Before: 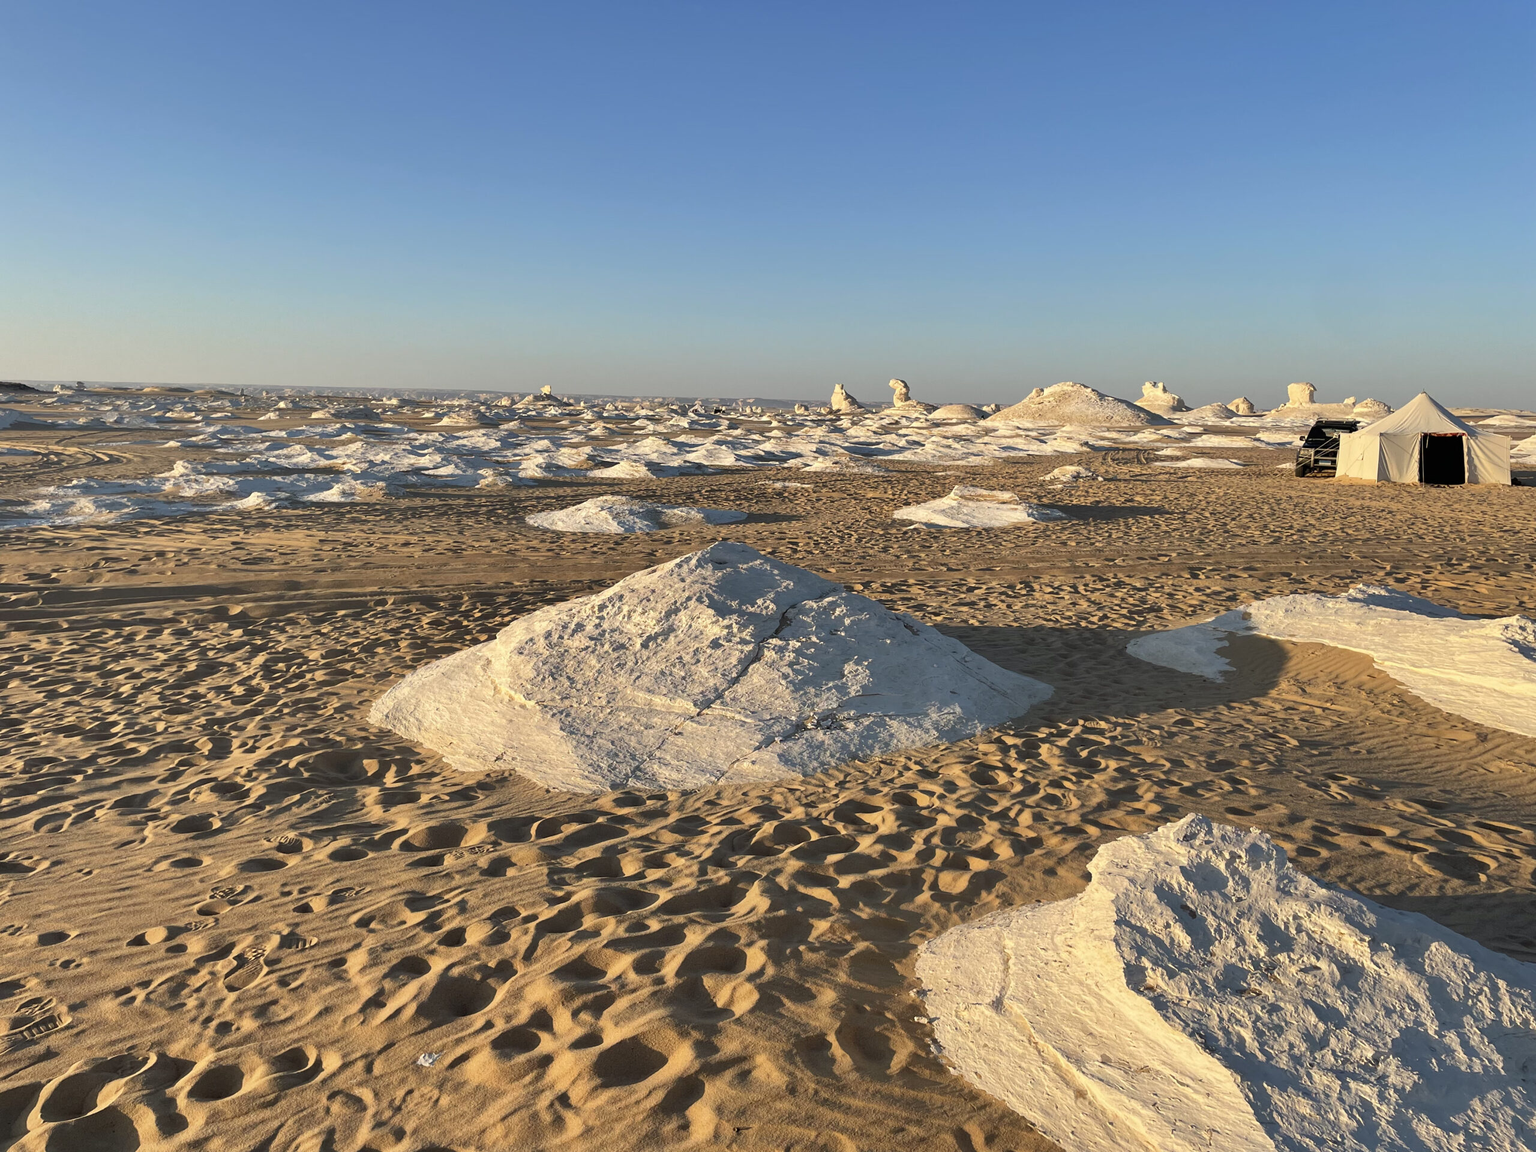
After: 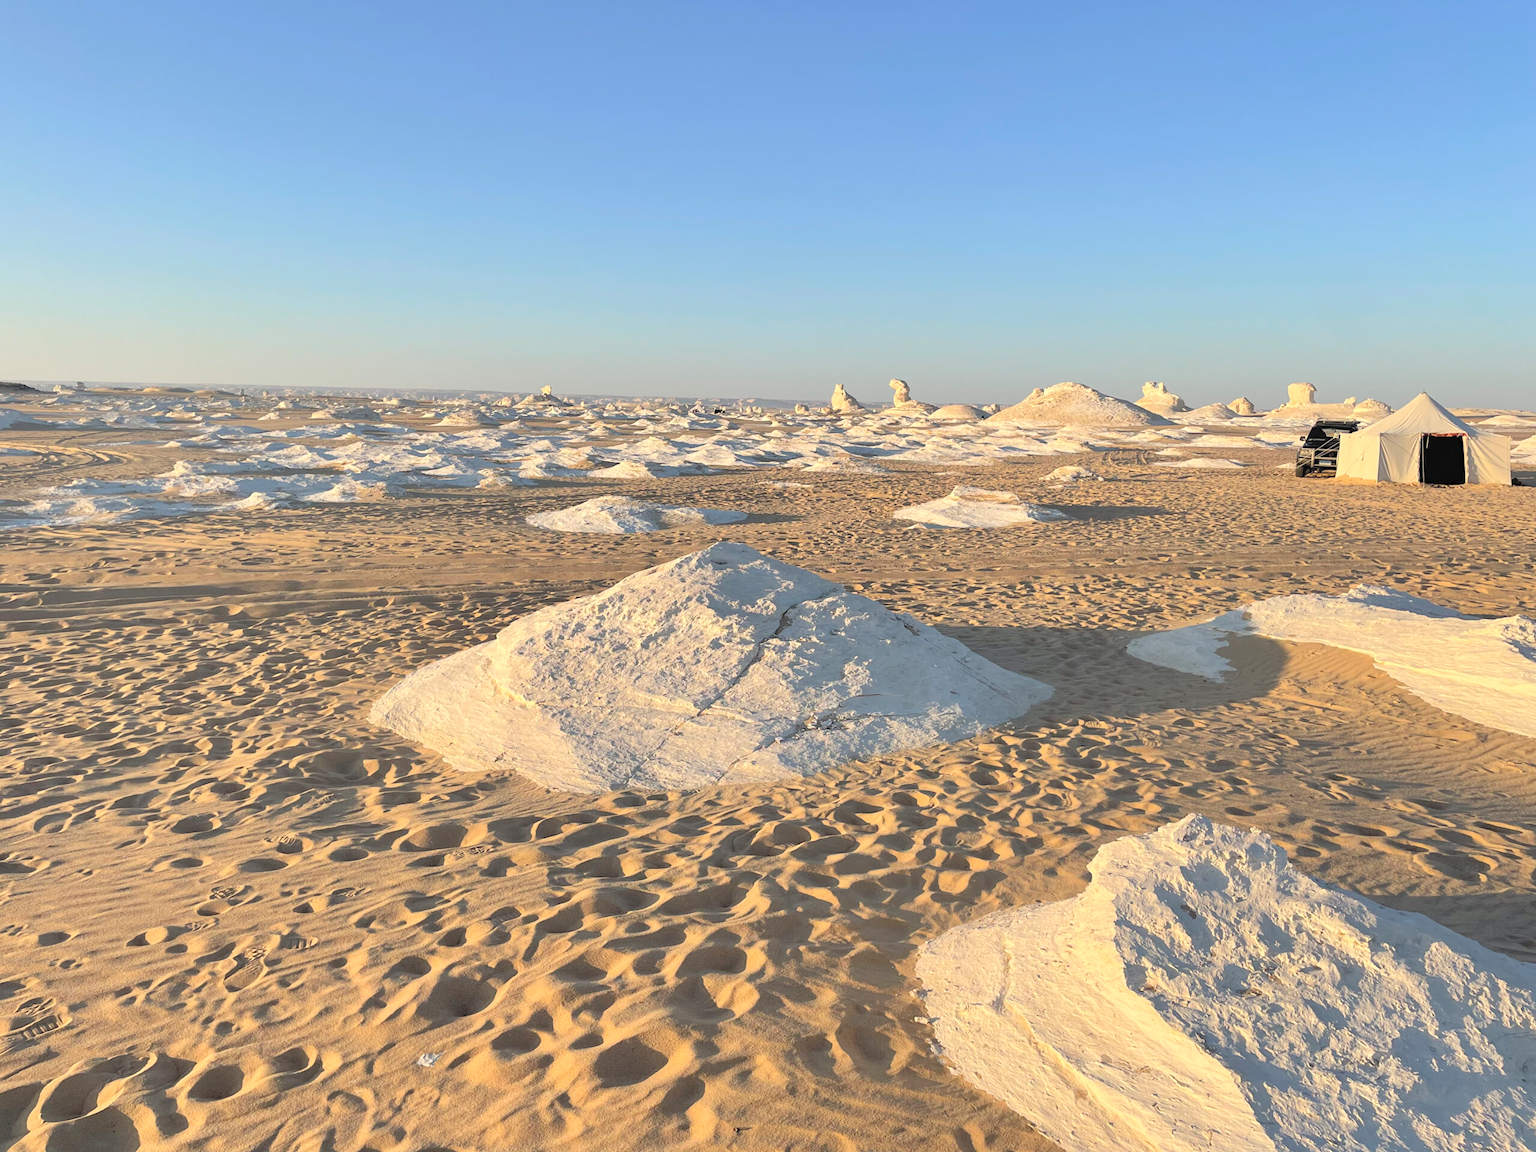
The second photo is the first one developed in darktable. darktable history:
contrast brightness saturation: brightness 0.281
